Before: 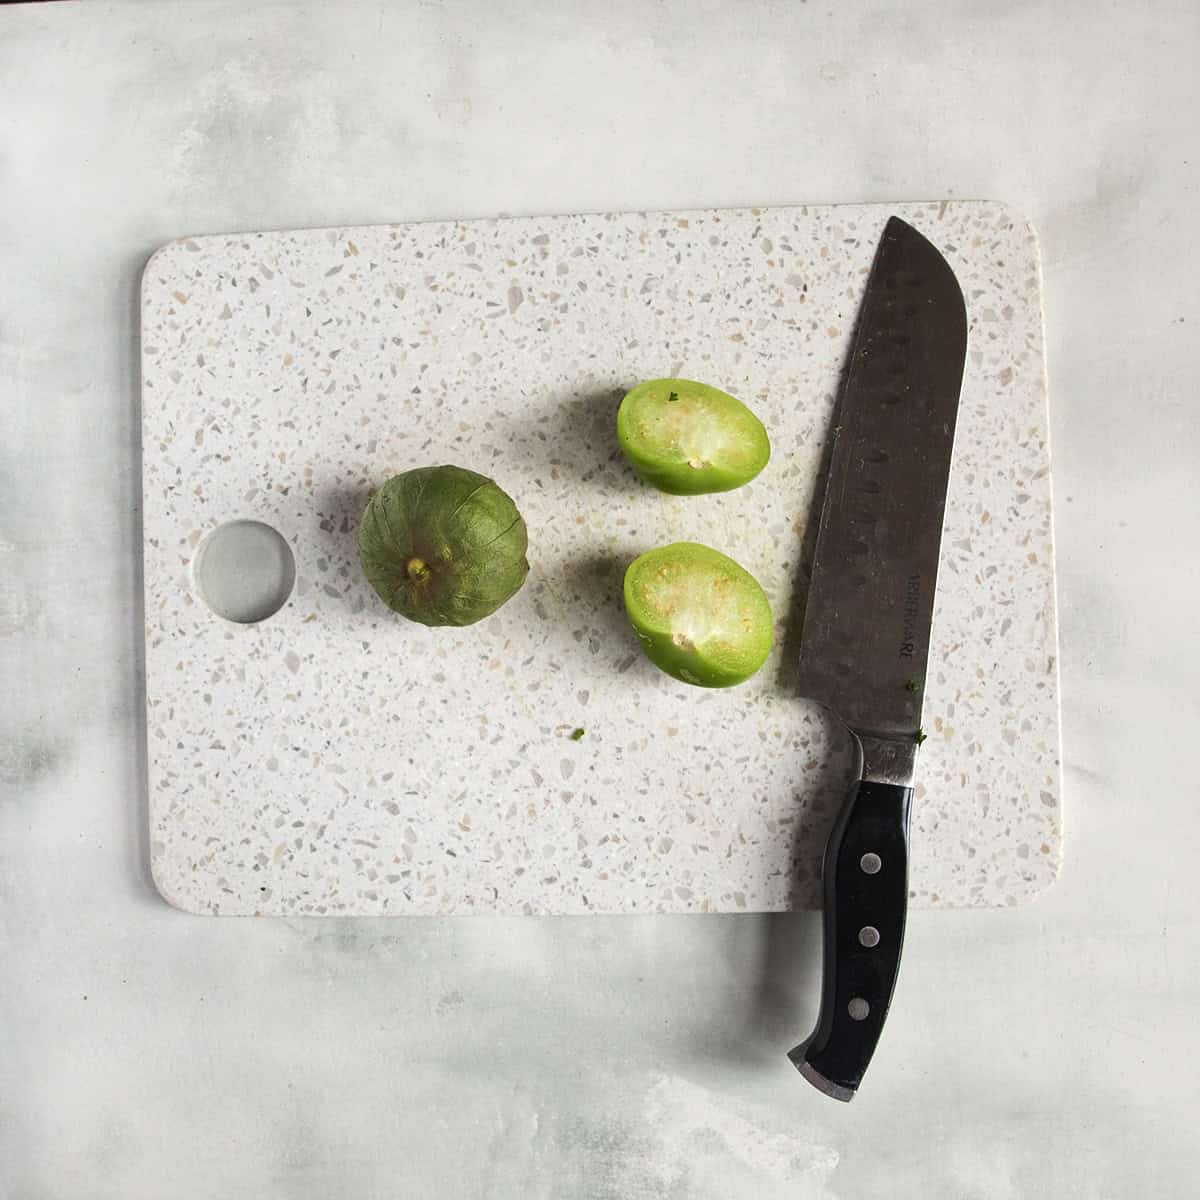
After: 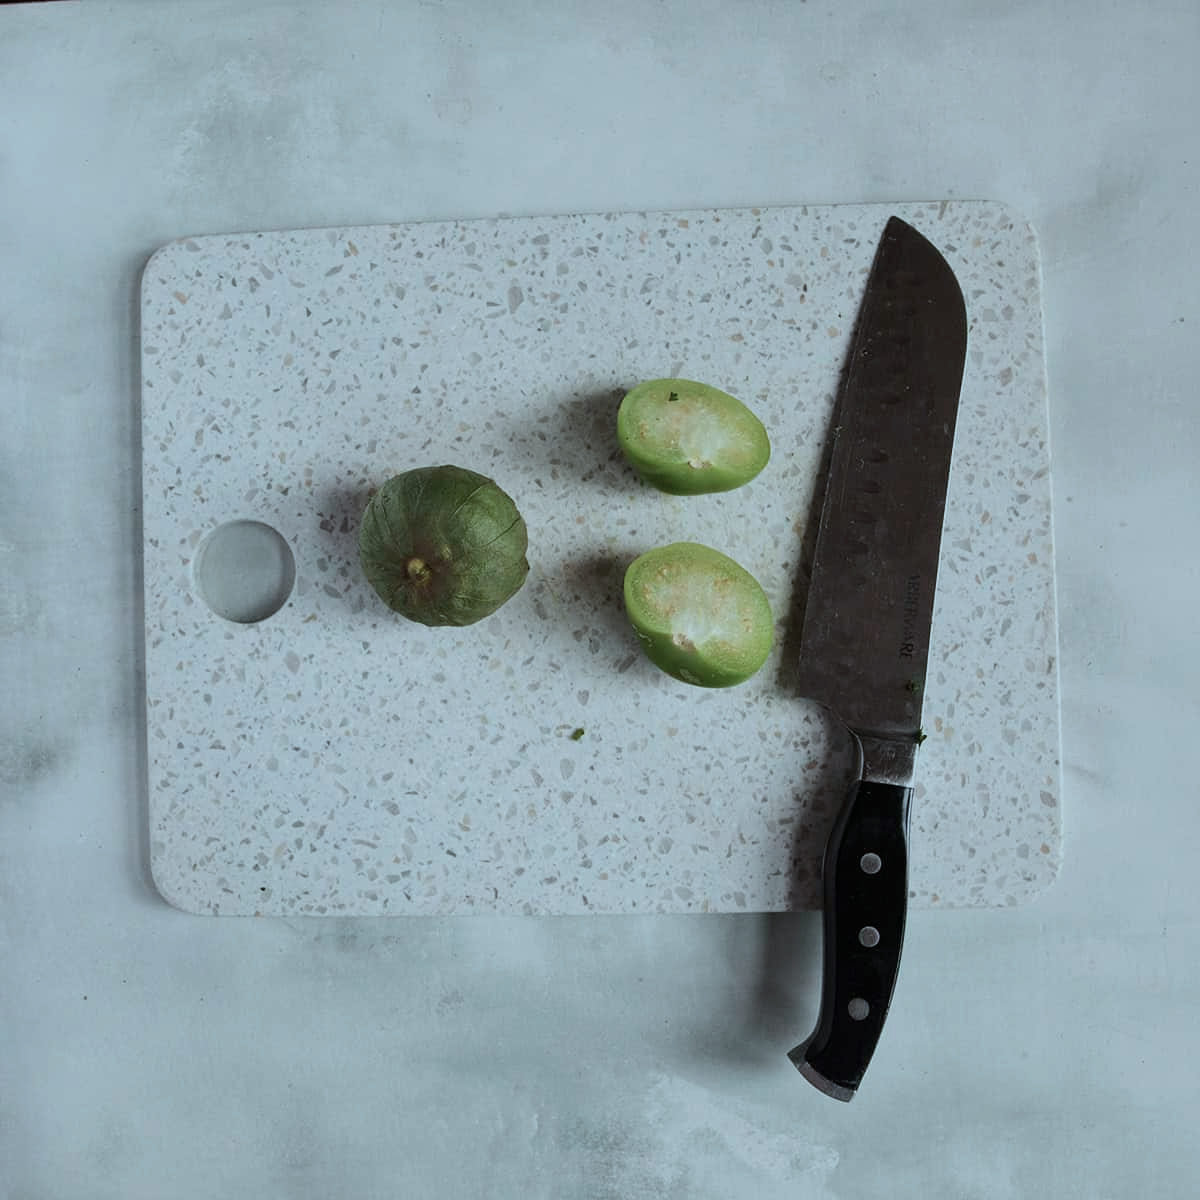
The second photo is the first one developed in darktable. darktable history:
exposure: black level correction 0, exposure -0.721 EV, compensate highlight preservation false
color correction: highlights a* -12.64, highlights b* -18.1, saturation 0.7
